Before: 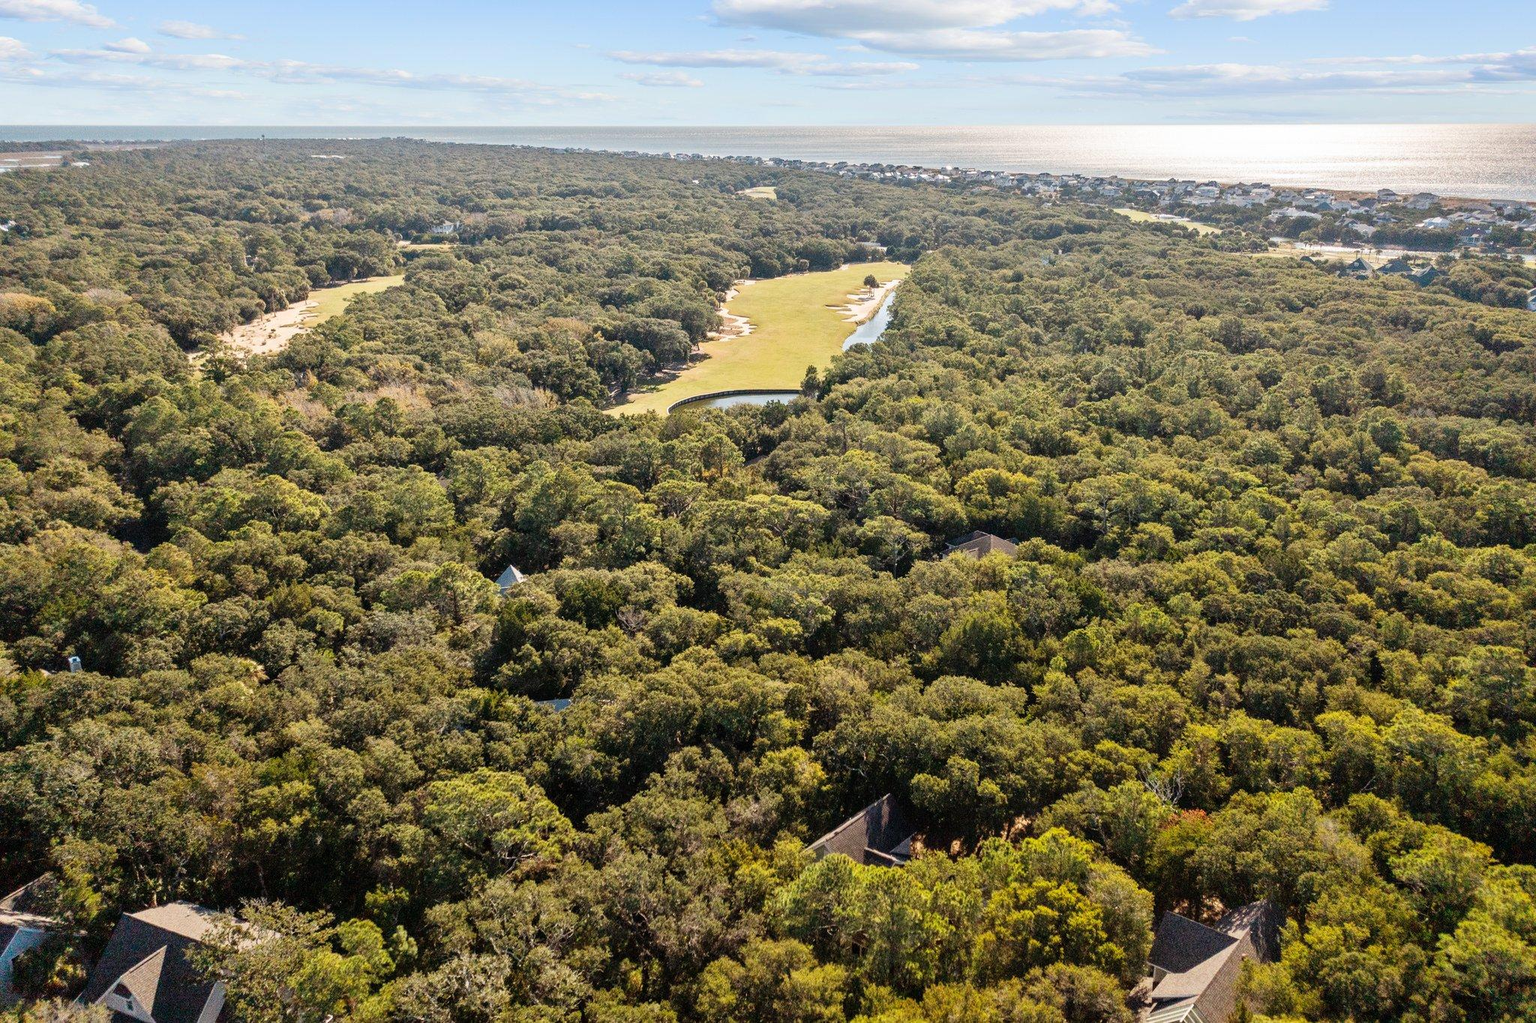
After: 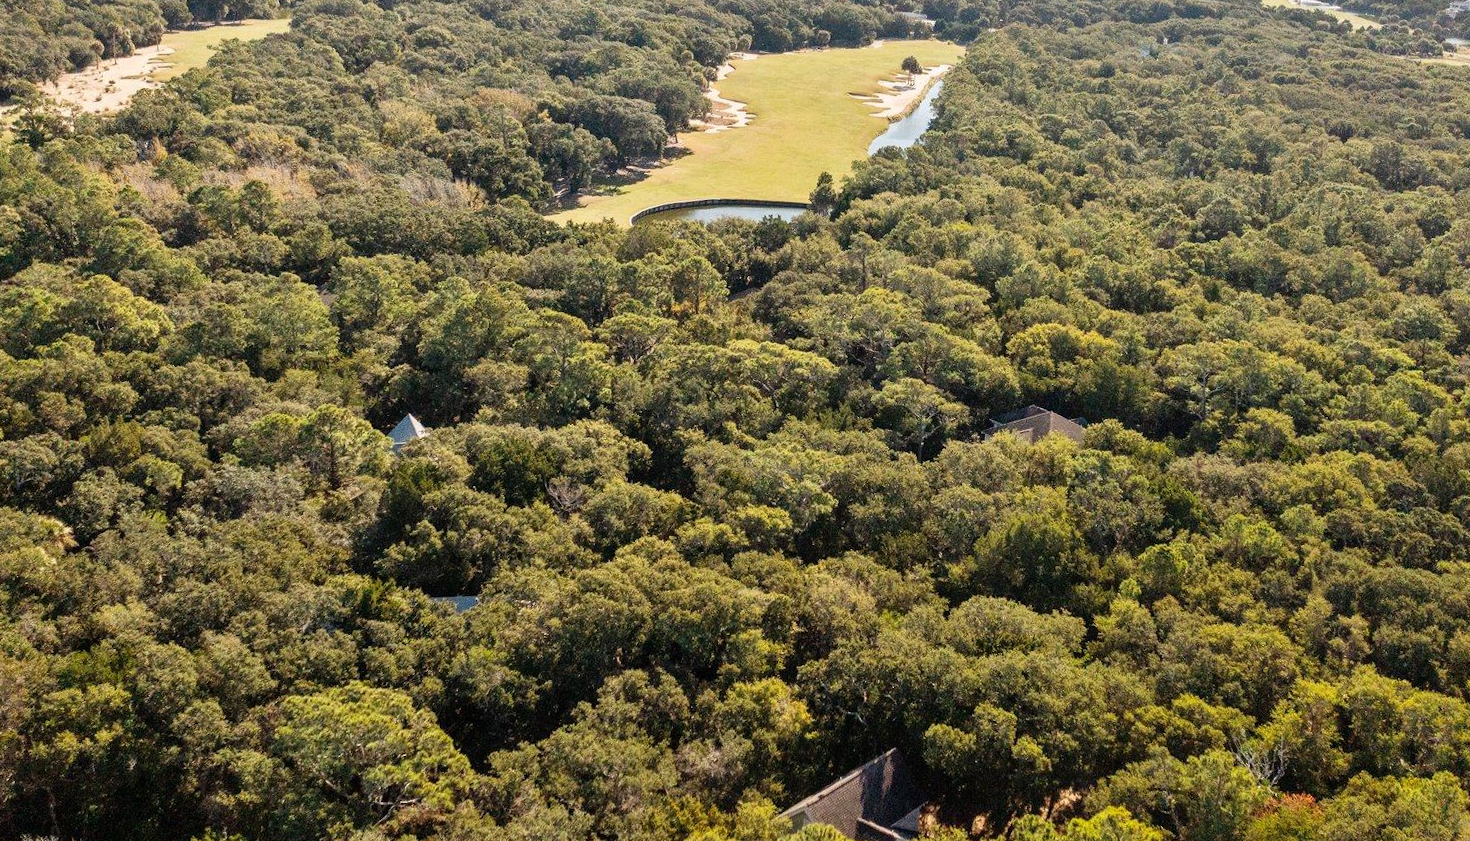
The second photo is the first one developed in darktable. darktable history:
crop and rotate: angle -3.43°, left 9.837%, top 21.062%, right 12.051%, bottom 11.806%
